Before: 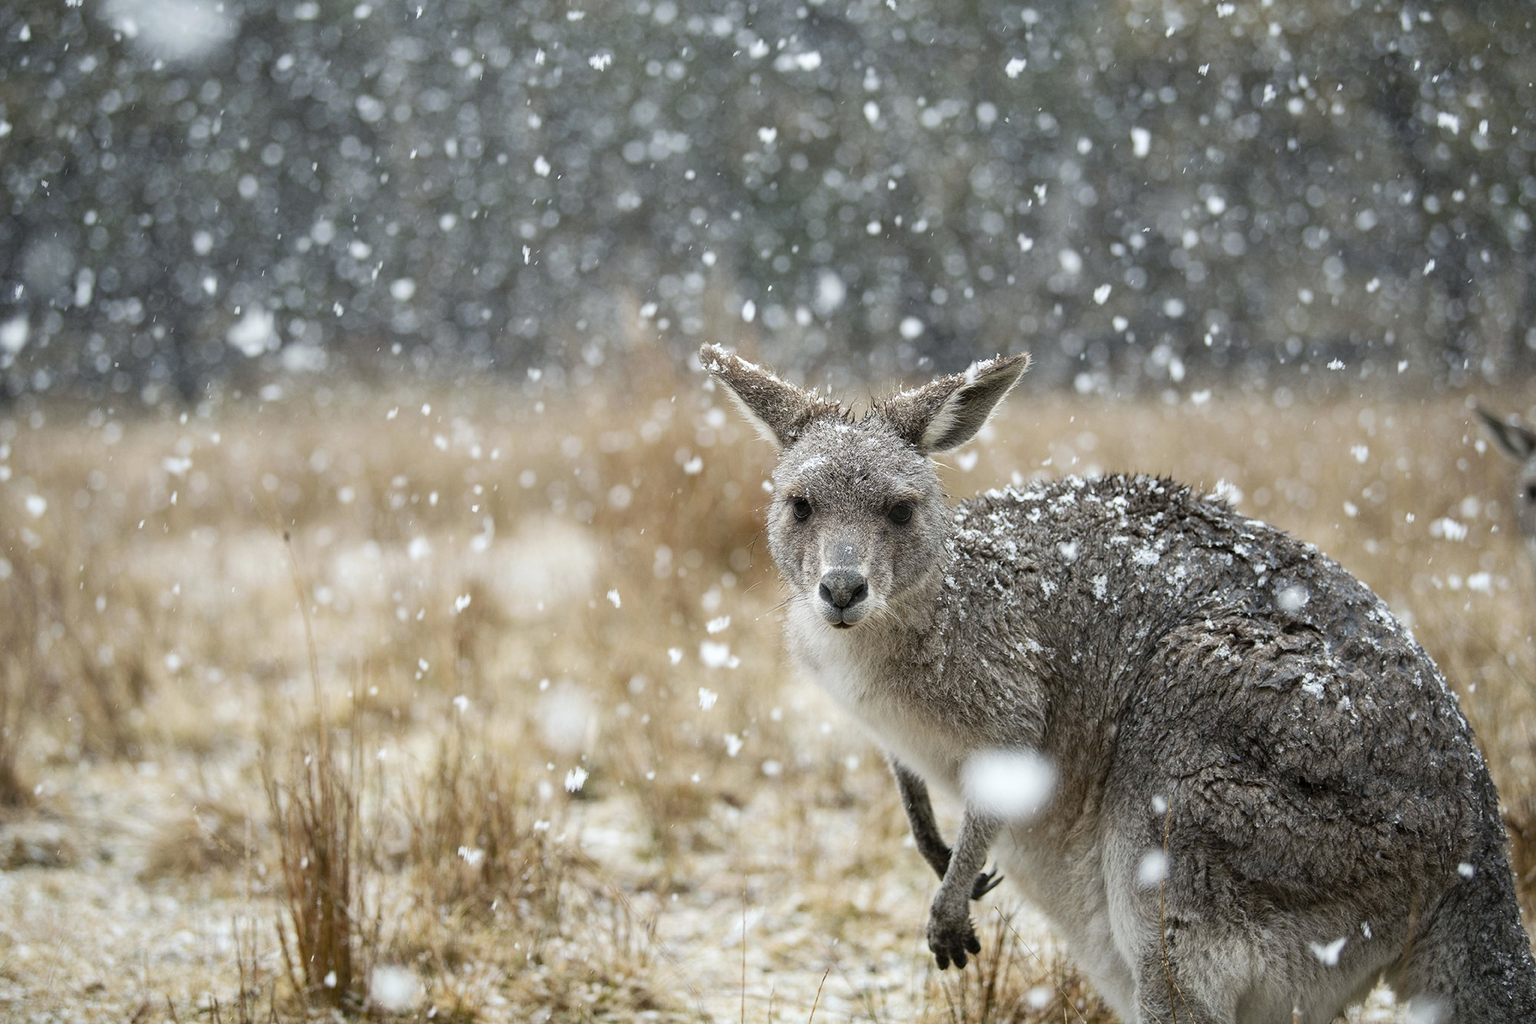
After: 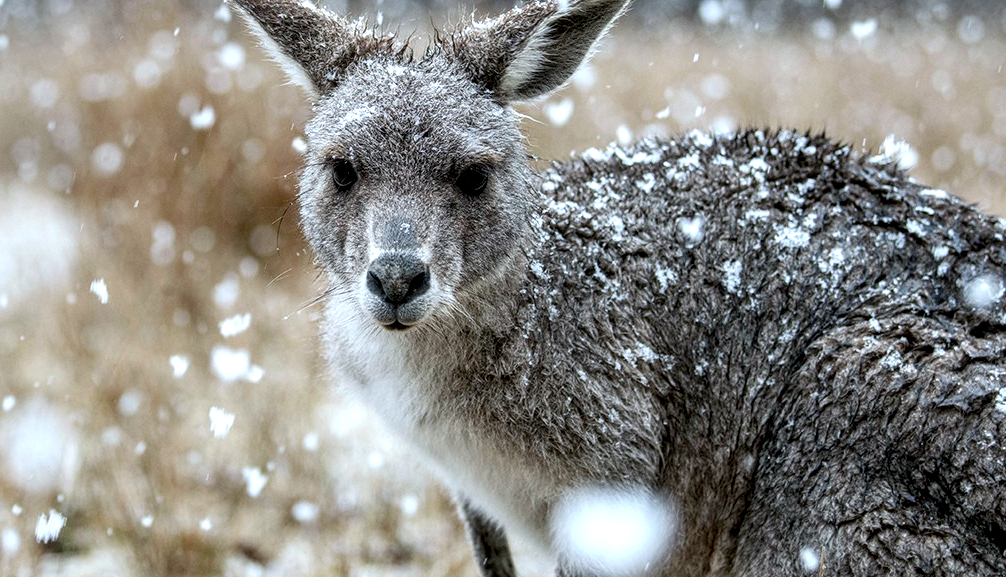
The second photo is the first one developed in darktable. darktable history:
crop: left 35.03%, top 36.625%, right 14.663%, bottom 20.057%
white balance: red 0.954, blue 1.079
local contrast: highlights 60%, shadows 60%, detail 160%
